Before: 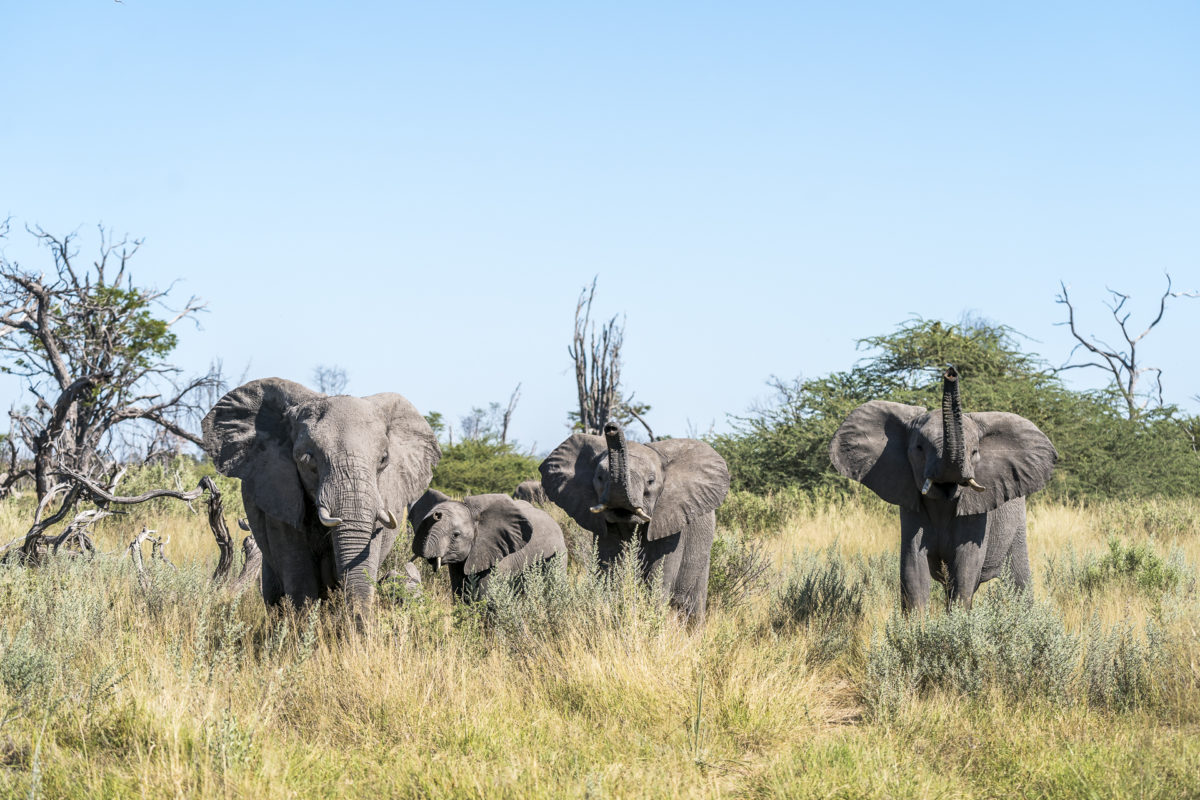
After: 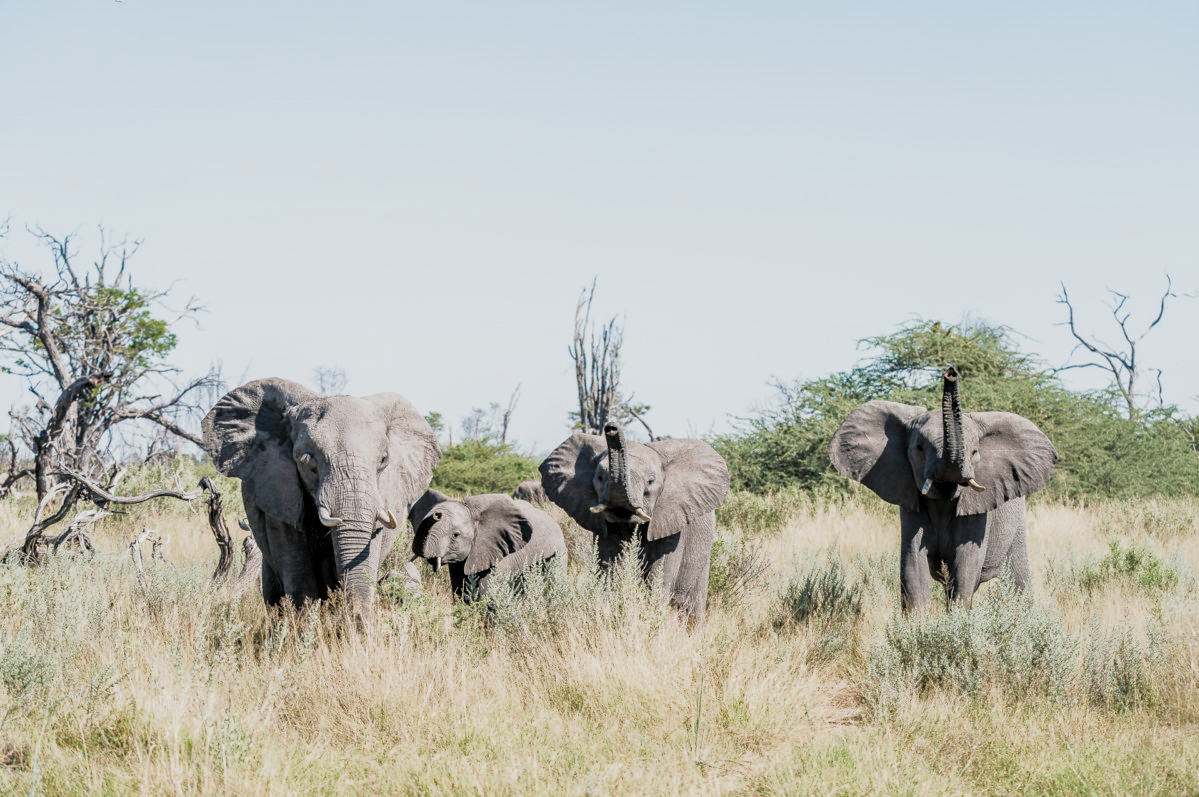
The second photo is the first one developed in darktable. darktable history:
crop: top 0.094%, bottom 0.177%
tone equalizer: mask exposure compensation -0.491 EV
filmic rgb: black relative exposure -7.12 EV, white relative exposure 5.38 EV, hardness 3.02, preserve chrominance RGB euclidean norm (legacy), color science v4 (2020)
exposure: black level correction 0, exposure 0.69 EV, compensate highlight preservation false
